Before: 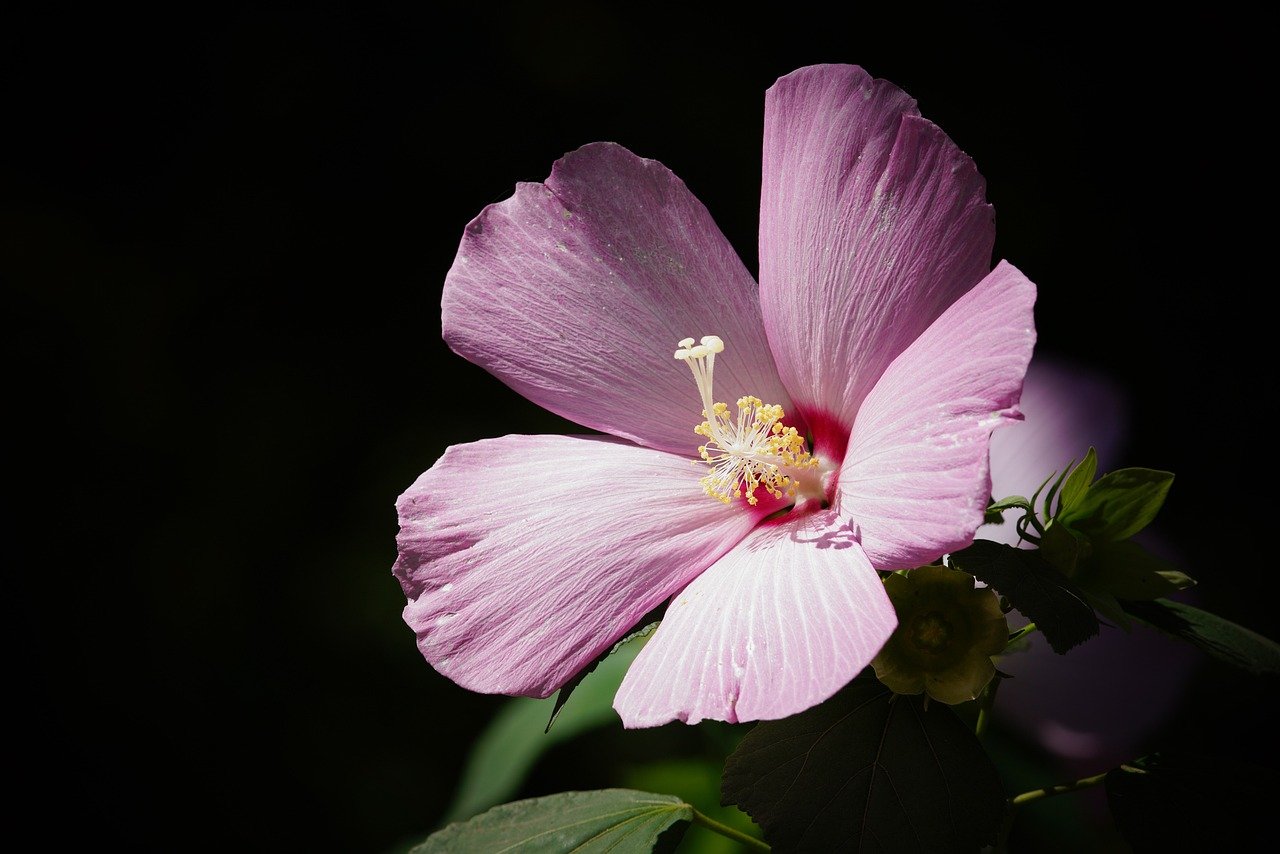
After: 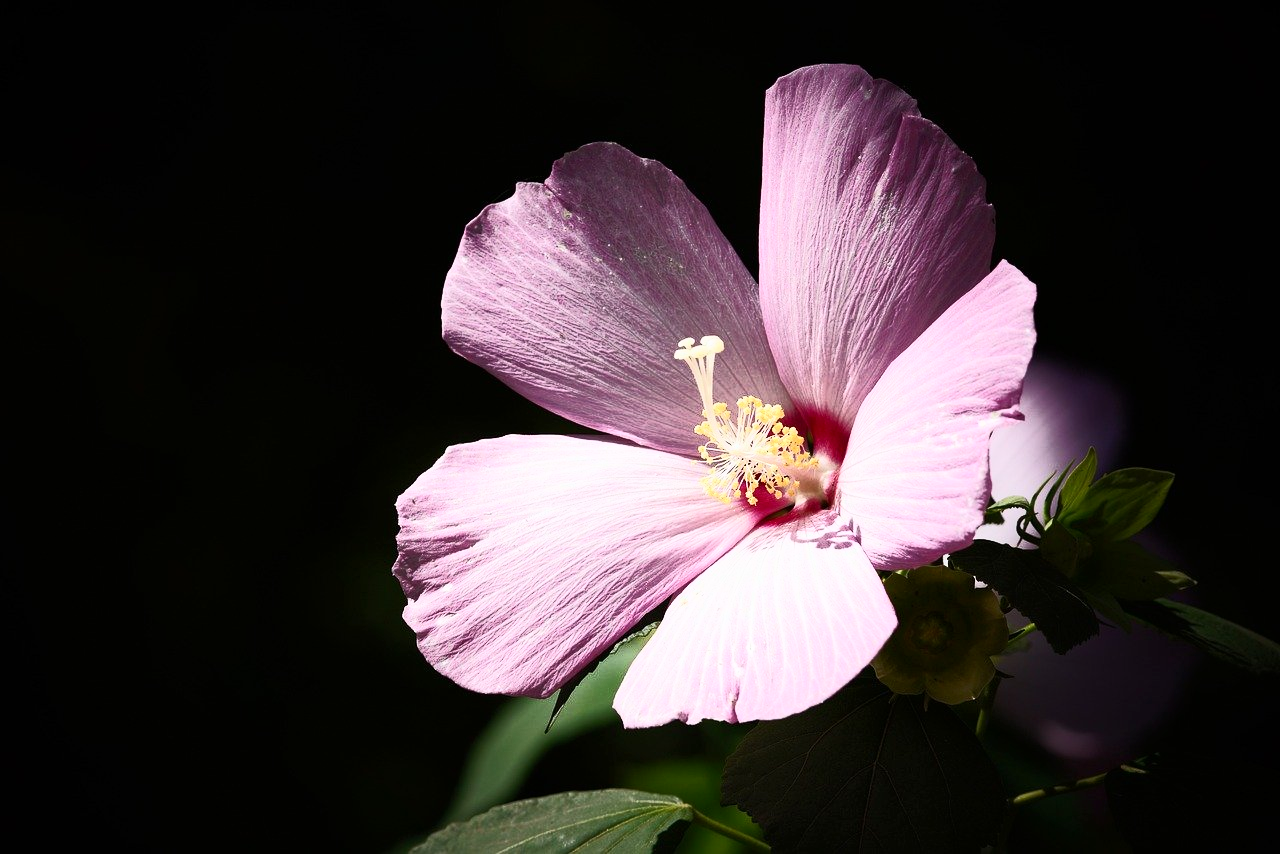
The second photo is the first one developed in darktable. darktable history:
tone curve: curves: ch0 [(0, 0) (0.003, 0.003) (0.011, 0.008) (0.025, 0.018) (0.044, 0.04) (0.069, 0.062) (0.1, 0.09) (0.136, 0.121) (0.177, 0.158) (0.224, 0.197) (0.277, 0.255) (0.335, 0.314) (0.399, 0.391) (0.468, 0.496) (0.543, 0.683) (0.623, 0.801) (0.709, 0.883) (0.801, 0.94) (0.898, 0.984) (1, 1)], color space Lab, independent channels, preserve colors none
